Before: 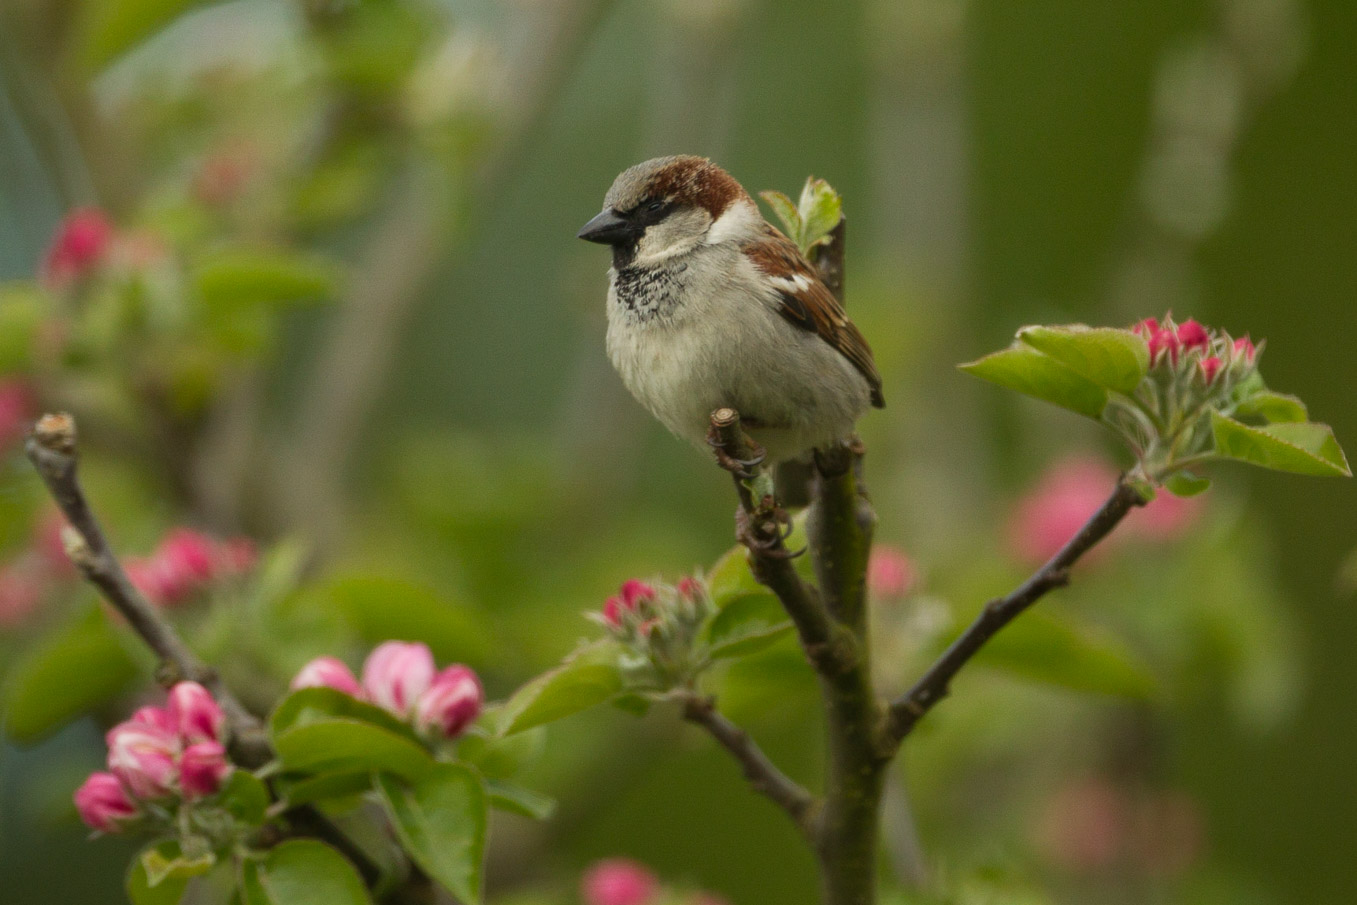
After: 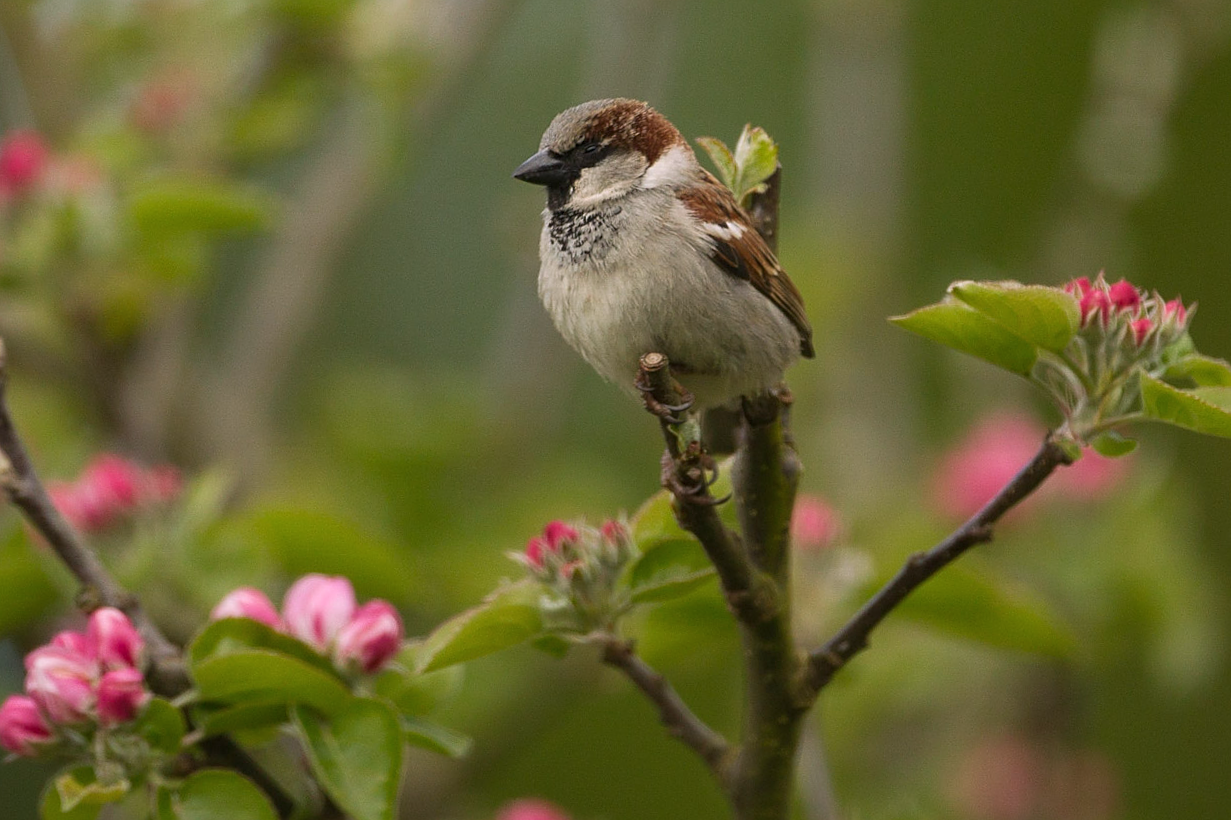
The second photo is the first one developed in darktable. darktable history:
sharpen: on, module defaults
crop and rotate: angle -1.96°, left 3.097%, top 4.154%, right 1.586%, bottom 0.529%
color balance rgb: linear chroma grading › global chroma -0.67%, saturation formula JzAzBz (2021)
white balance: red 1.05, blue 1.072
